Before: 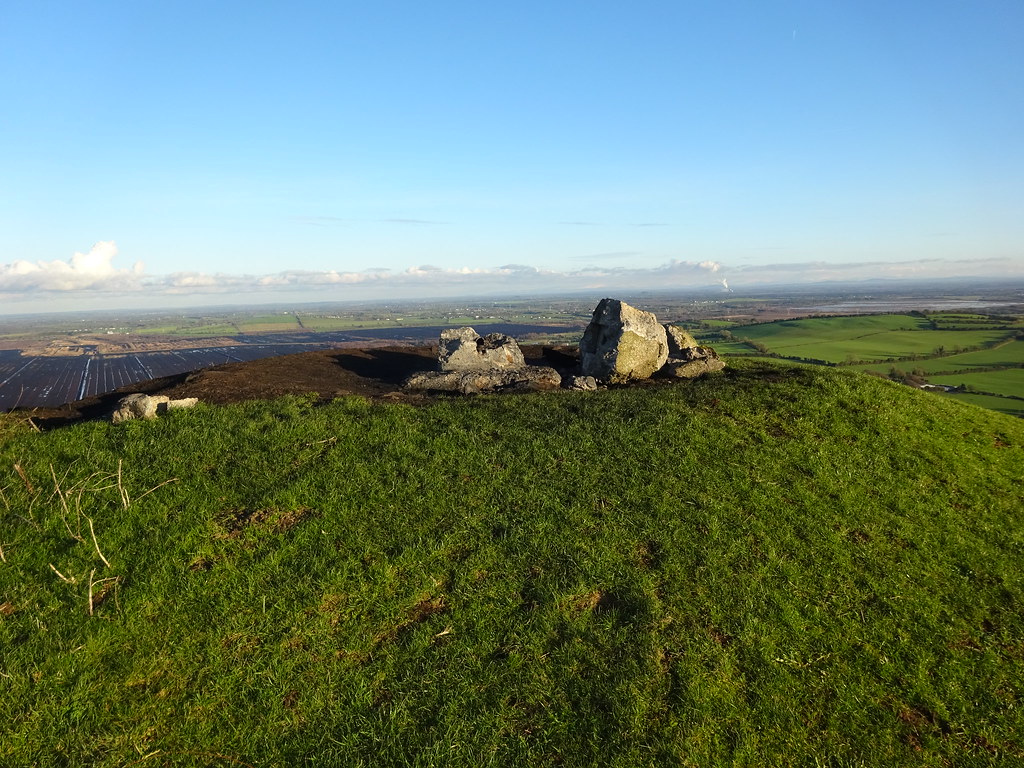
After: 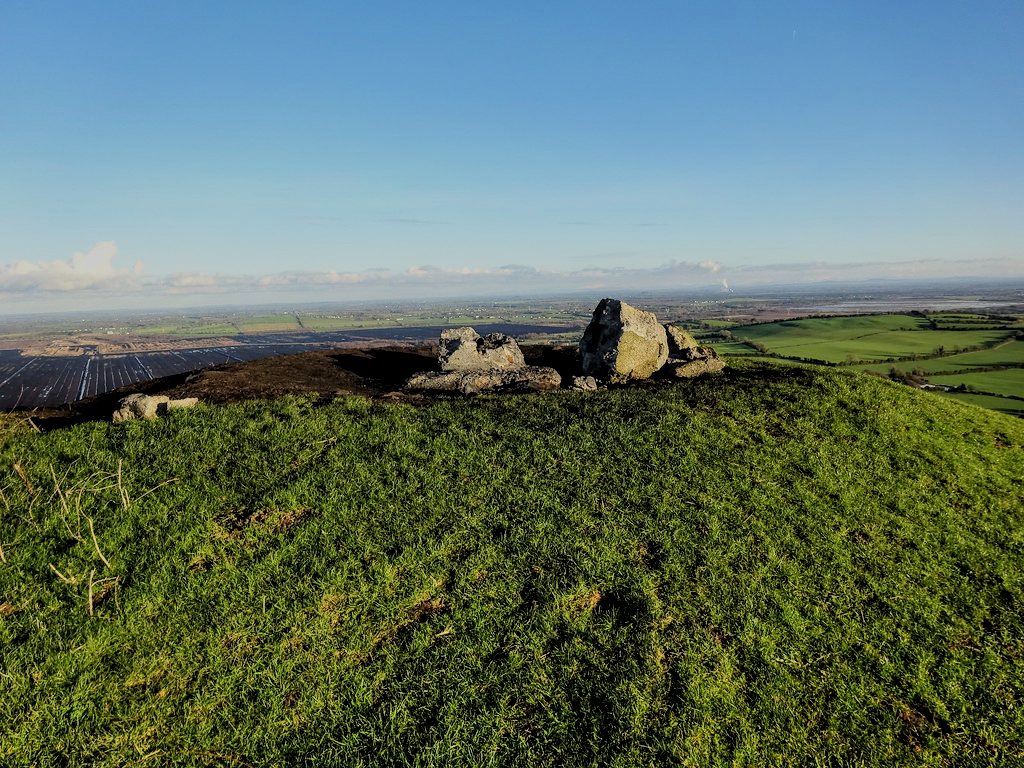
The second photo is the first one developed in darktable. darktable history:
shadows and highlights: shadows 48.94, highlights -42.09, soften with gaussian
filmic rgb: black relative exposure -6.1 EV, white relative exposure 6.98 EV, hardness 2.24, color science v6 (2022)
local contrast: on, module defaults
